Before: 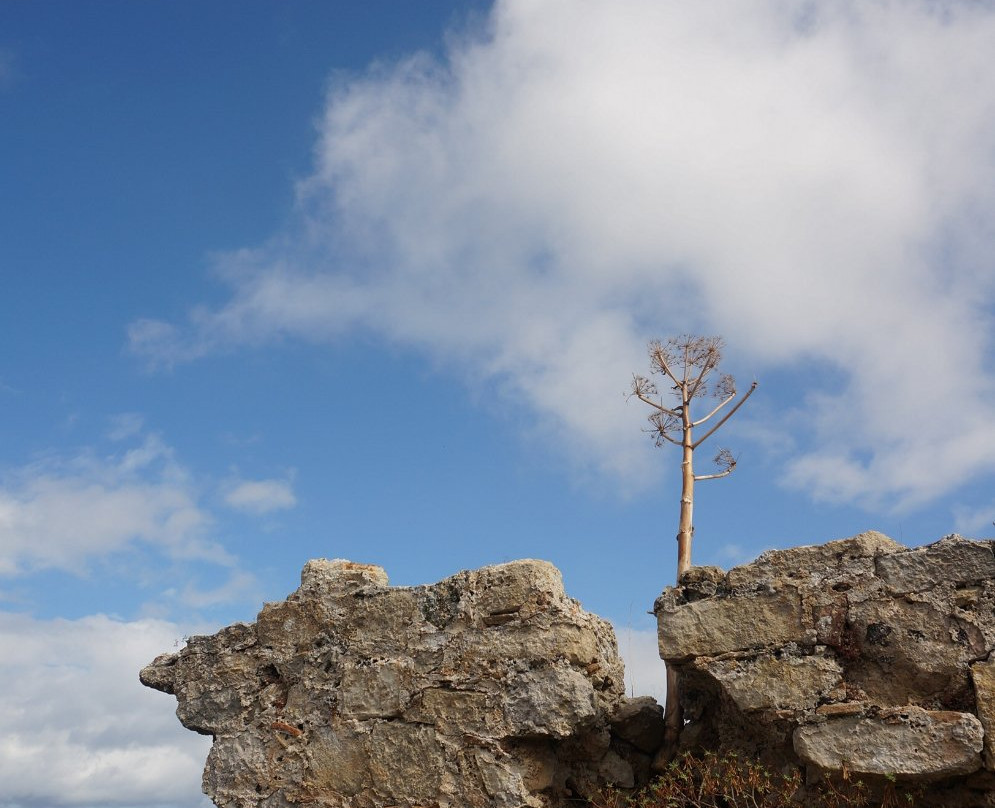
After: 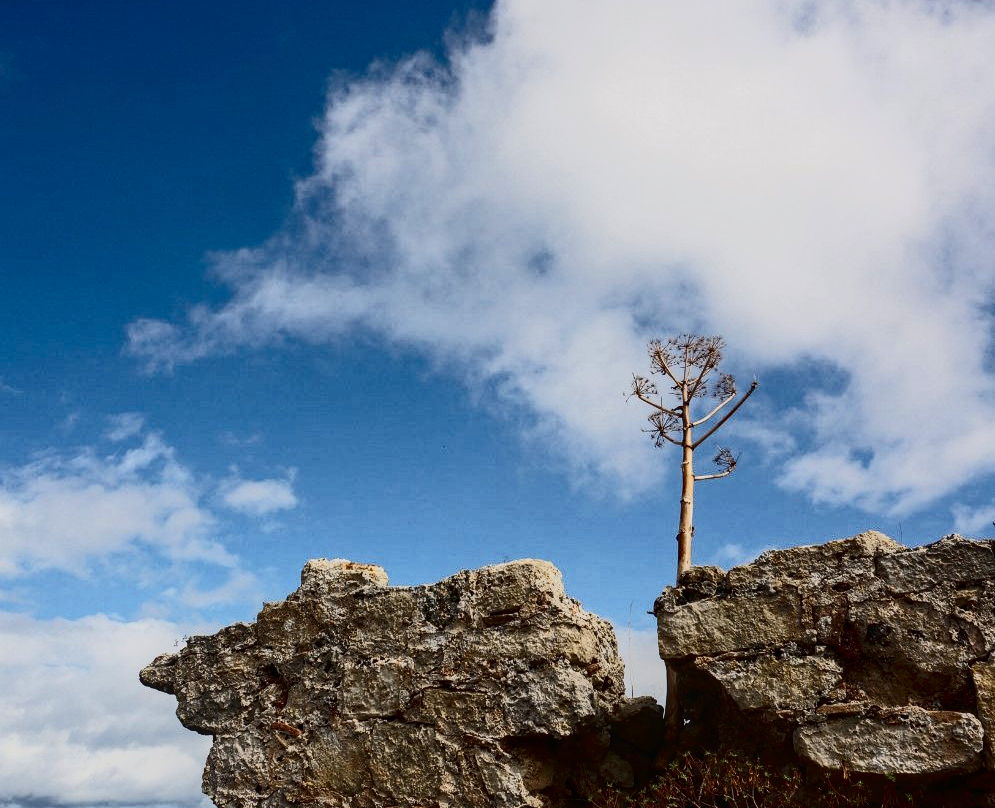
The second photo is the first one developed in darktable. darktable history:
tone curve: curves: ch0 [(0, 0) (0.003, 0.005) (0.011, 0.007) (0.025, 0.009) (0.044, 0.013) (0.069, 0.017) (0.1, 0.02) (0.136, 0.029) (0.177, 0.052) (0.224, 0.086) (0.277, 0.129) (0.335, 0.188) (0.399, 0.256) (0.468, 0.361) (0.543, 0.526) (0.623, 0.696) (0.709, 0.784) (0.801, 0.85) (0.898, 0.882) (1, 1)], color space Lab, independent channels, preserve colors none
haze removal: strength 0.285, distance 0.257, compatibility mode true, adaptive false
local contrast: detail 118%
